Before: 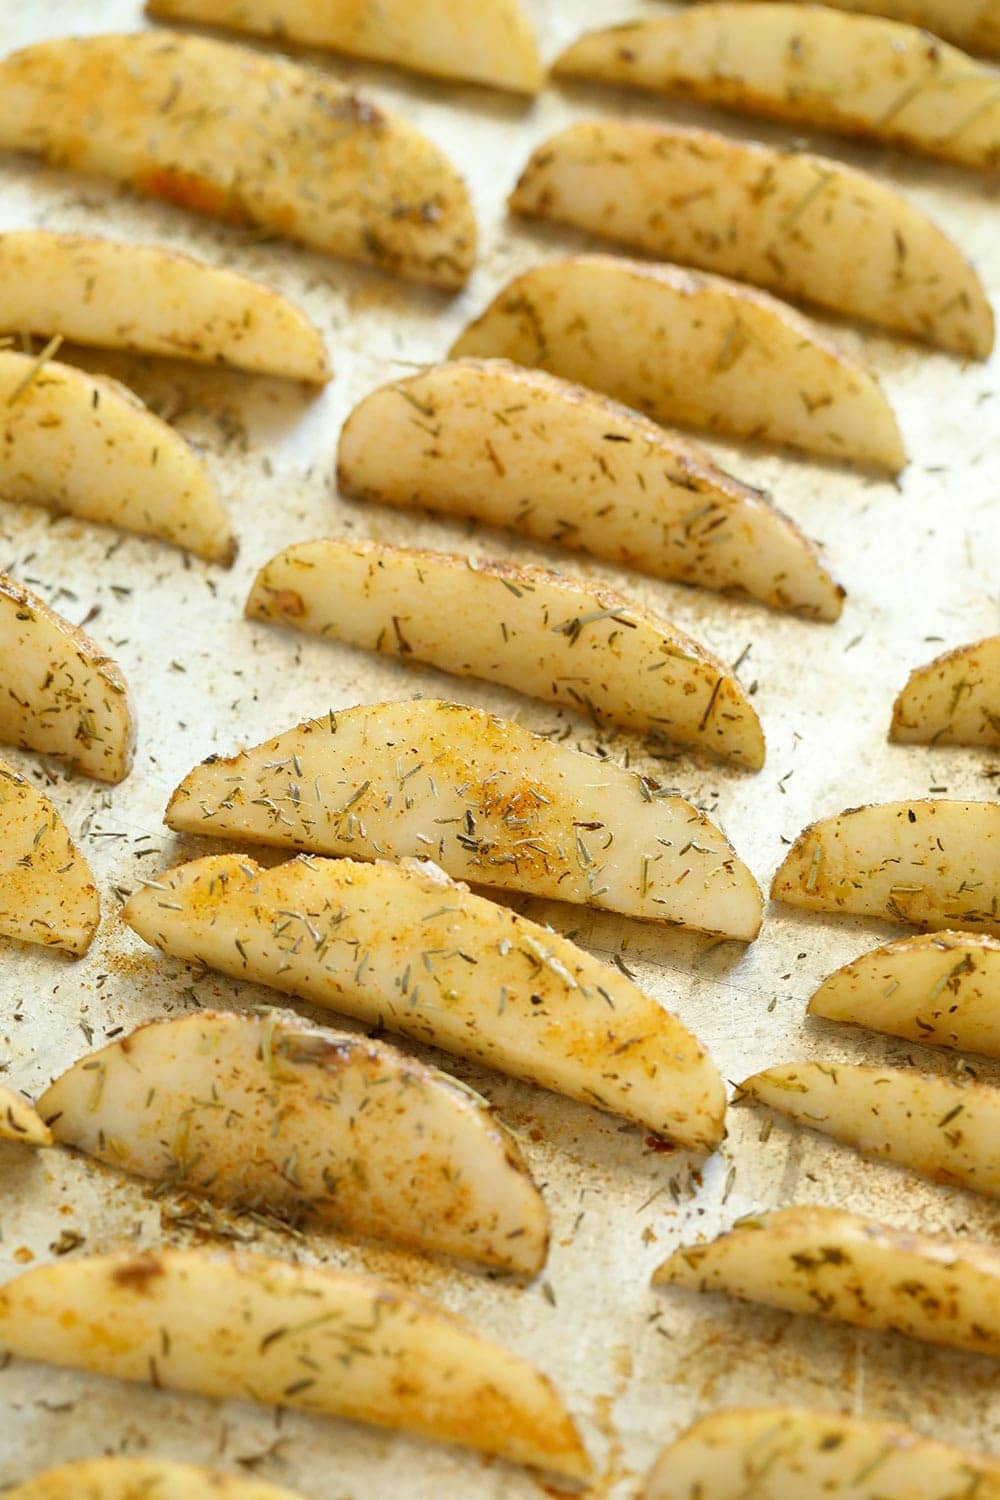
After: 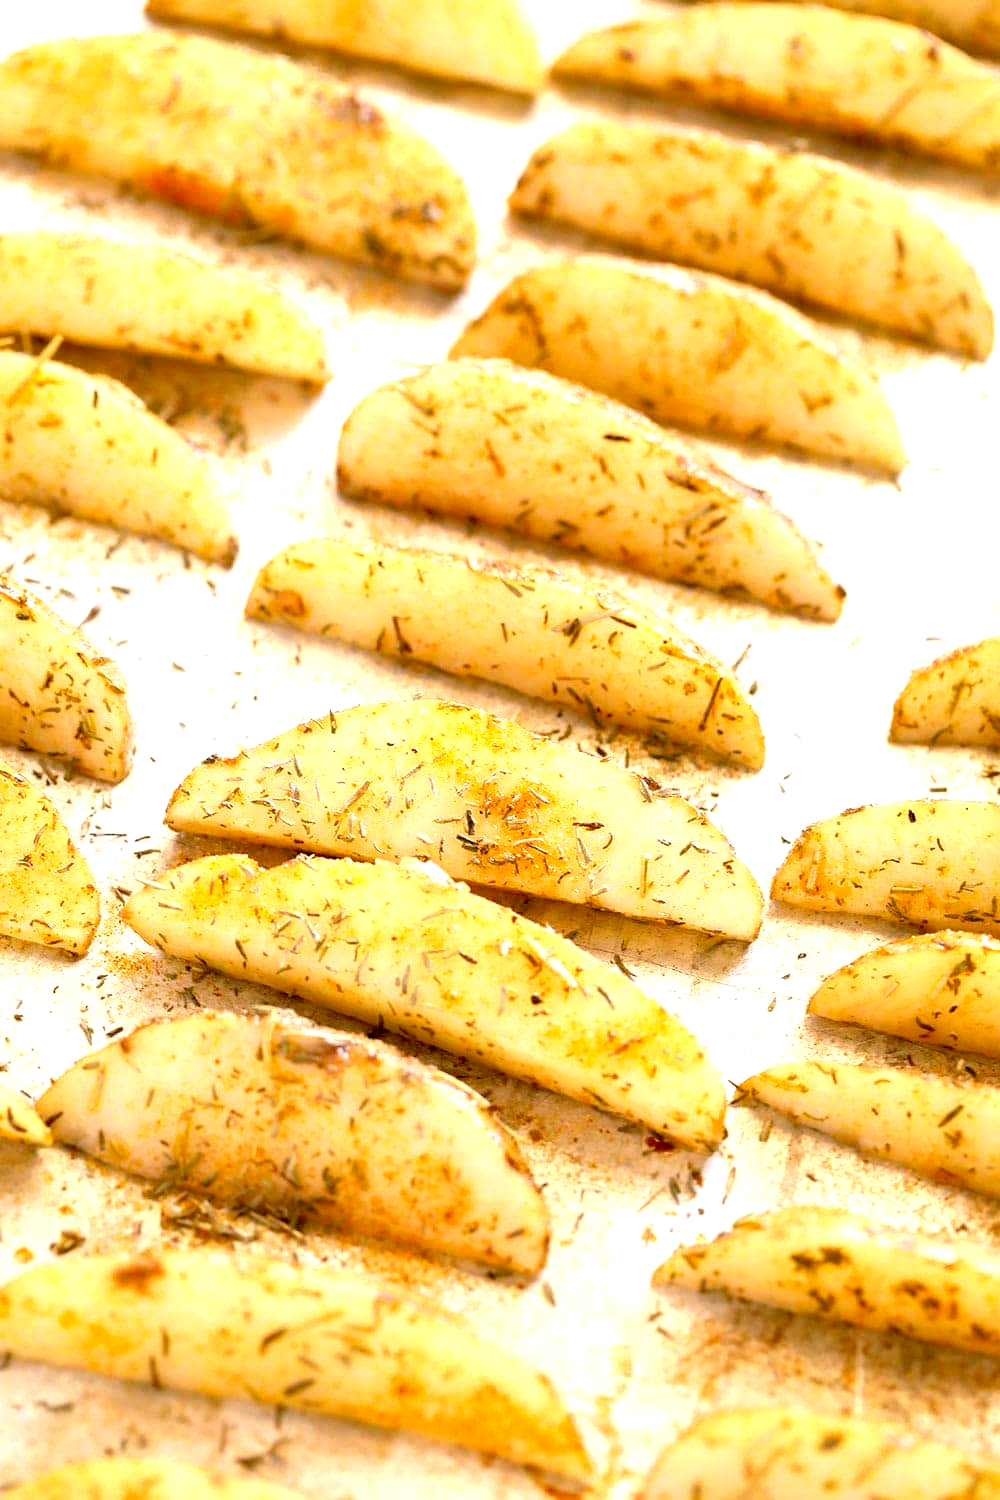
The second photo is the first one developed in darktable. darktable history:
color correction: highlights a* 14.51, highlights b* 4.76
exposure: black level correction 0.01, exposure 1 EV, compensate highlight preservation false
